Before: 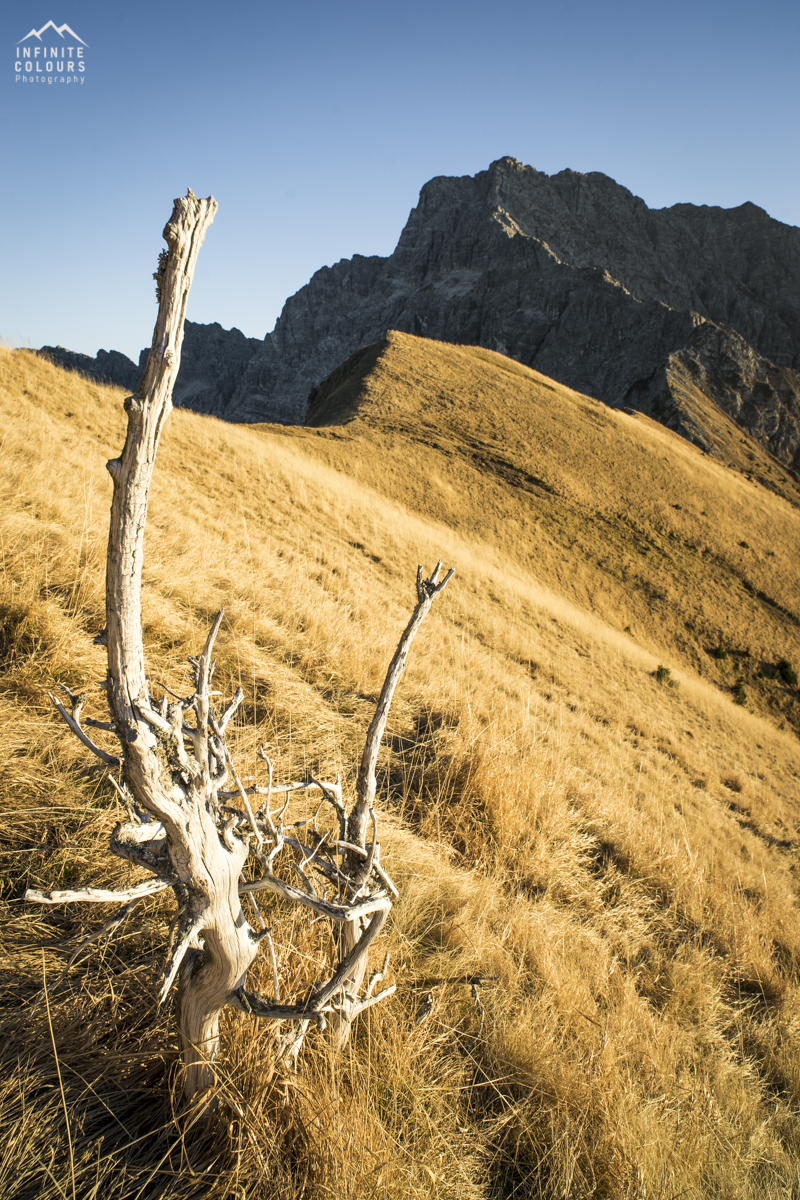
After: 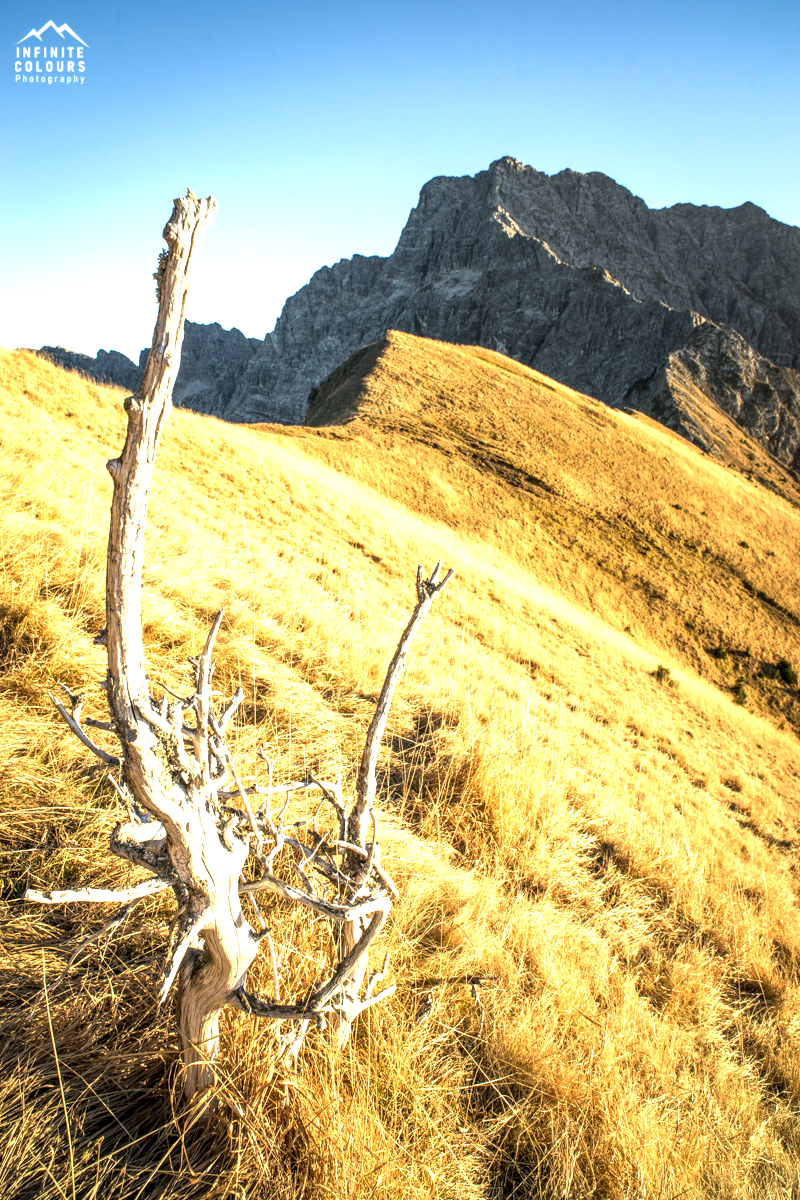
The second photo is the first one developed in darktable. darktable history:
local contrast: on, module defaults
exposure: black level correction 0, exposure 1 EV, compensate highlight preservation false
